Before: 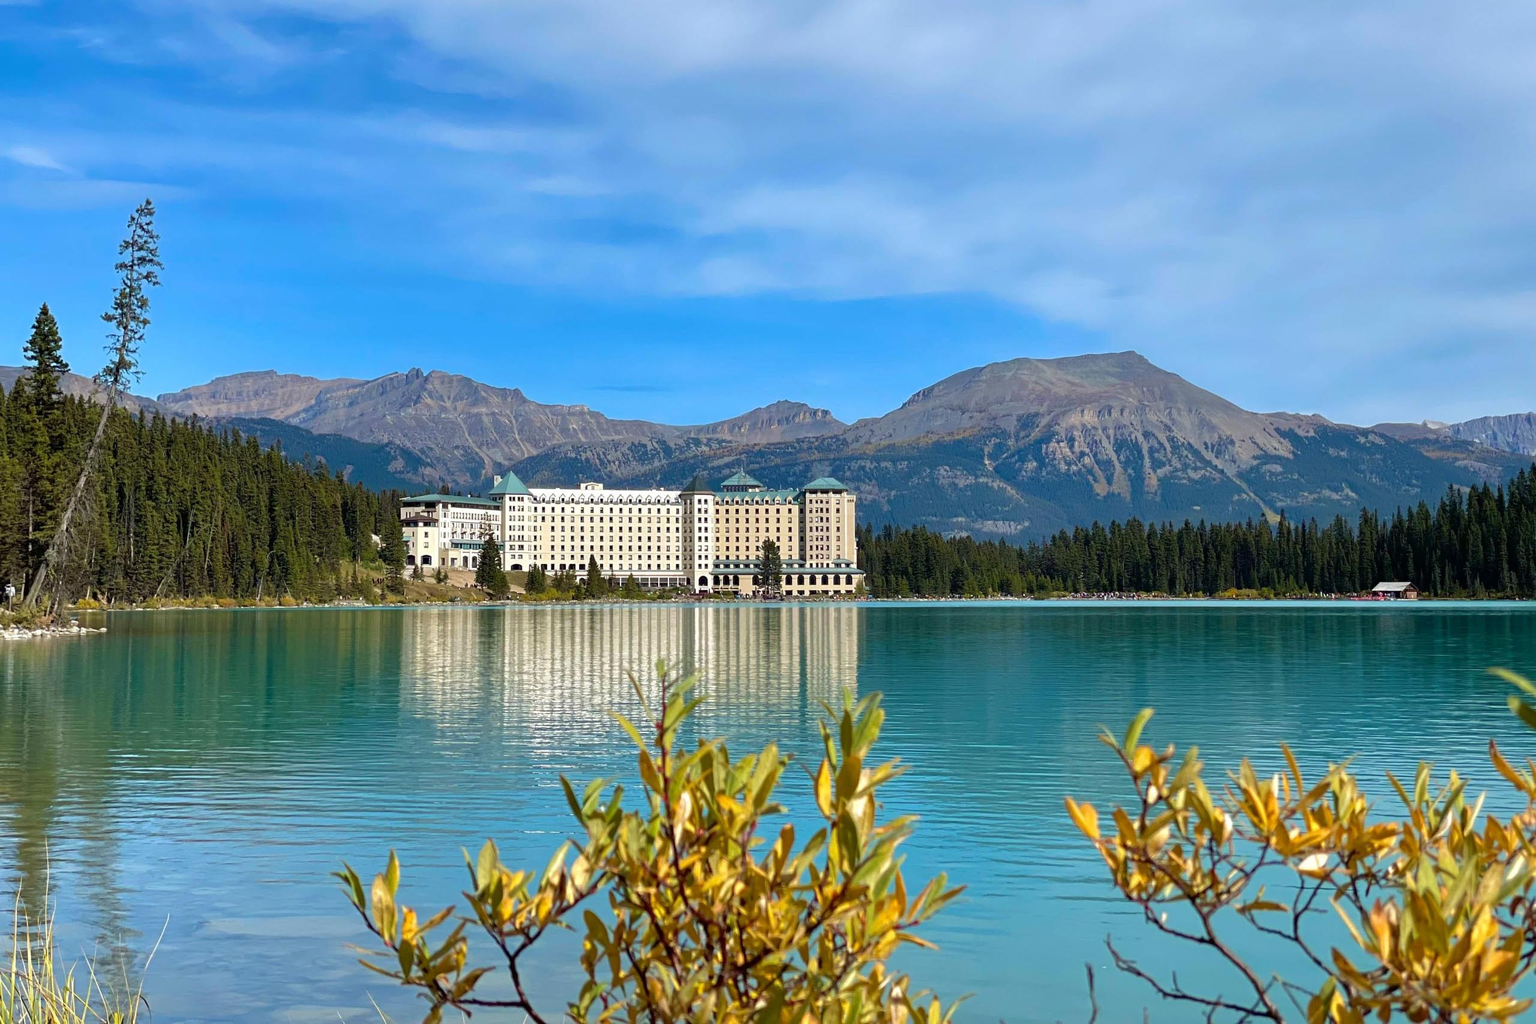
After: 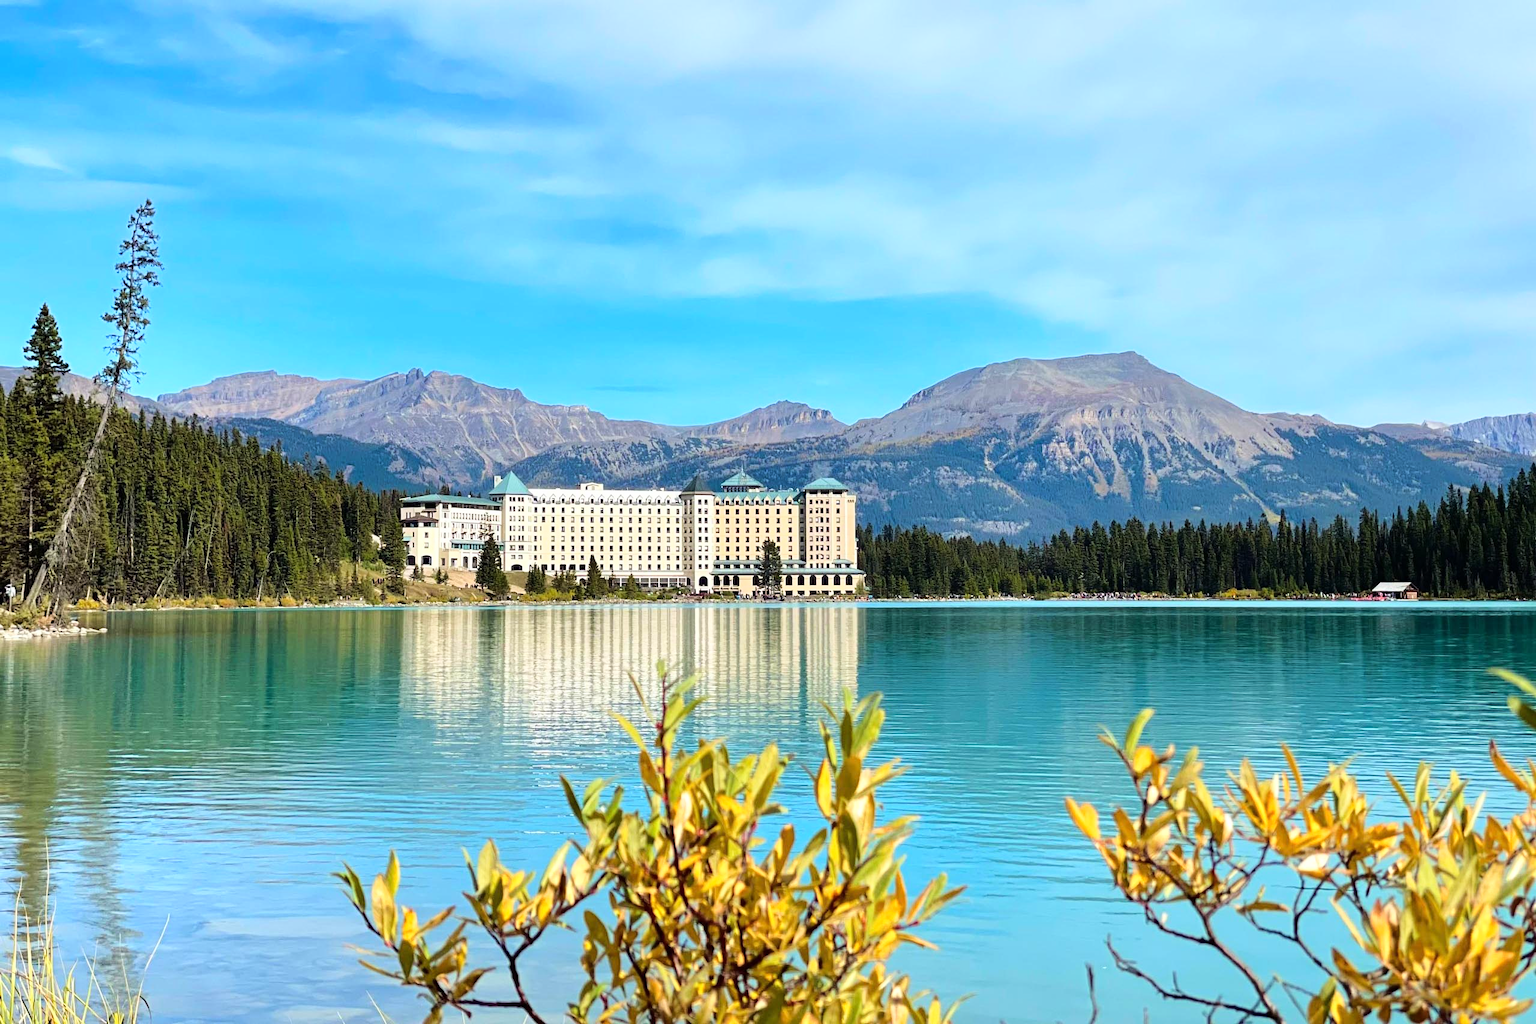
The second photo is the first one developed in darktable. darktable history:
exposure: exposure -0.048 EV, compensate highlight preservation false
base curve: curves: ch0 [(0, 0) (0.028, 0.03) (0.121, 0.232) (0.46, 0.748) (0.859, 0.968) (1, 1)]
